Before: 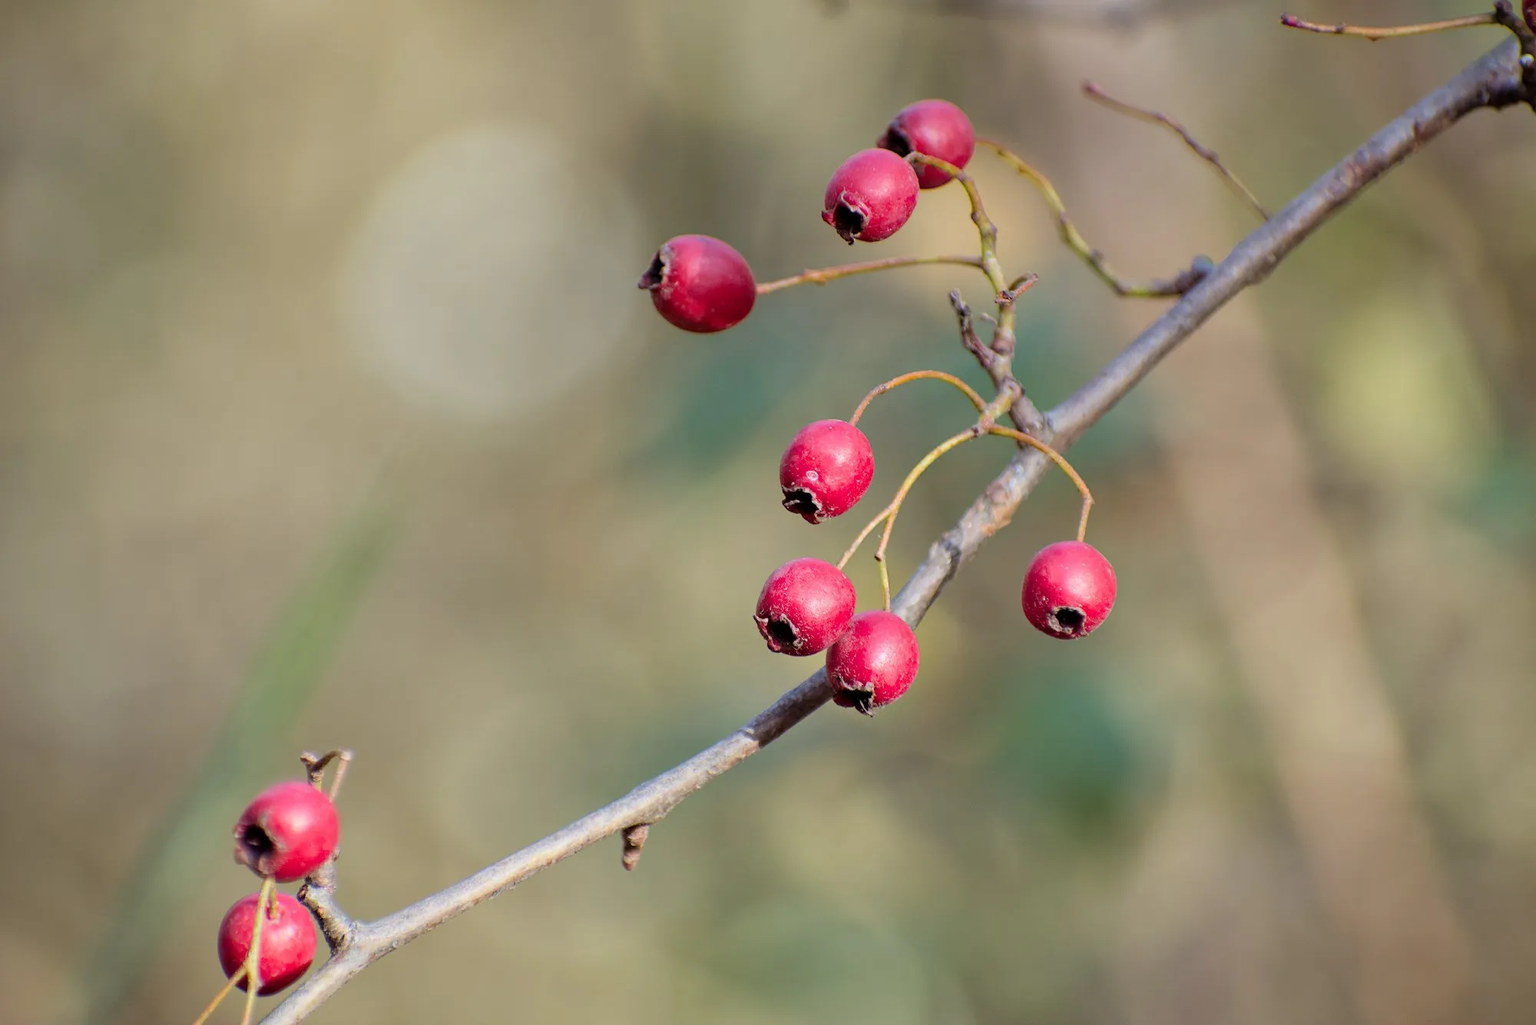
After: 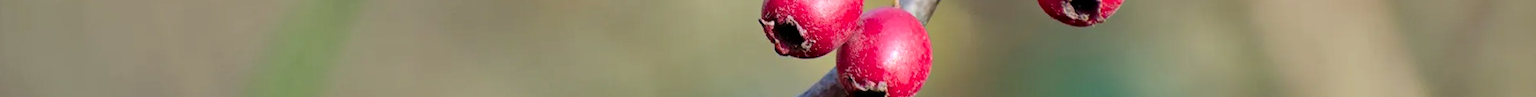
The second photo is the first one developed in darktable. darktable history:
haze removal: compatibility mode true, adaptive false
crop and rotate: top 59.084%, bottom 30.916%
rotate and perspective: rotation -3°, crop left 0.031, crop right 0.968, crop top 0.07, crop bottom 0.93
color balance rgb: global vibrance 0.5%
